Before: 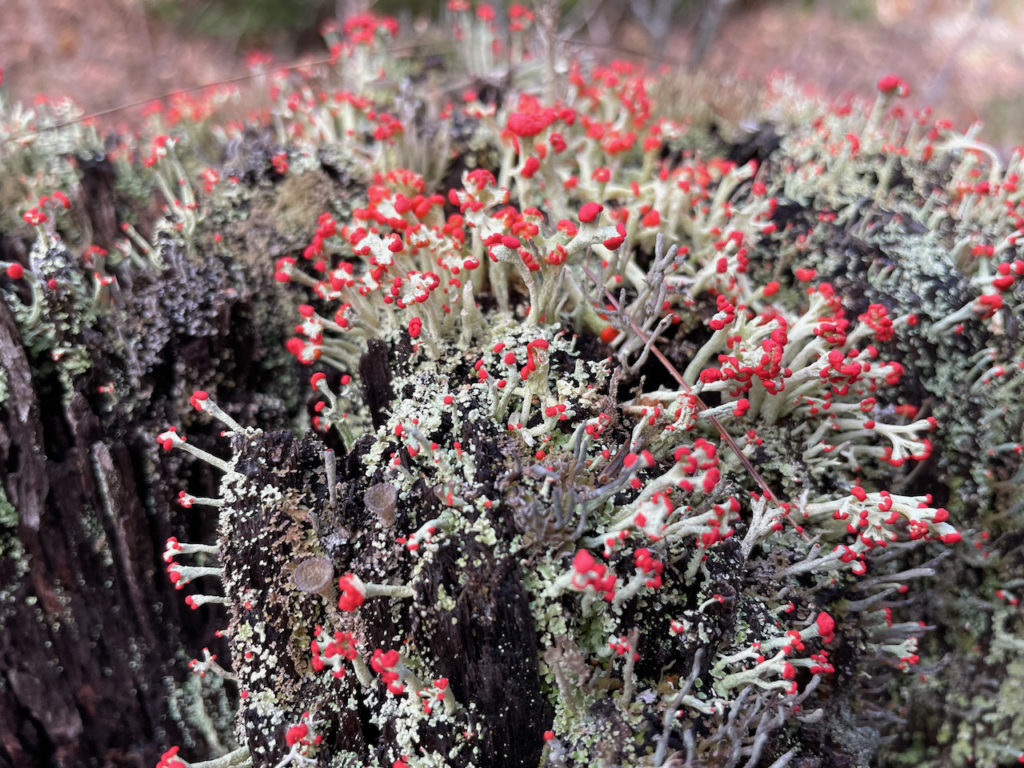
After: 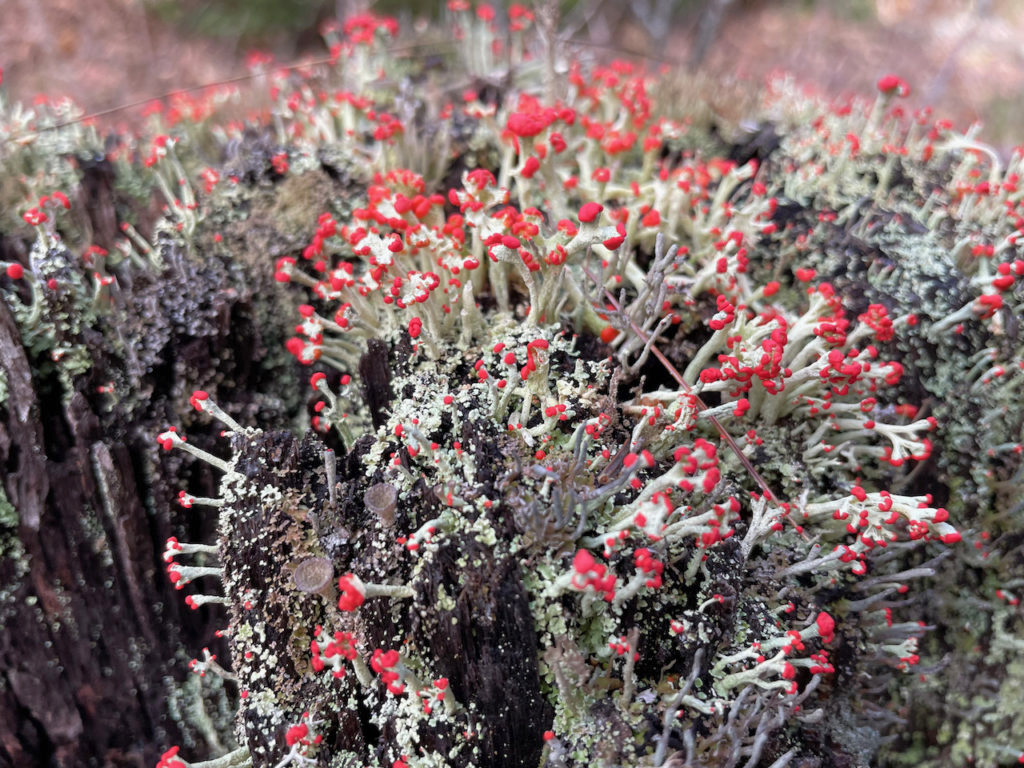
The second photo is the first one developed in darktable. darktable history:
rgb curve: curves: ch0 [(0, 0) (0.053, 0.068) (0.122, 0.128) (1, 1)]
tone equalizer: on, module defaults
